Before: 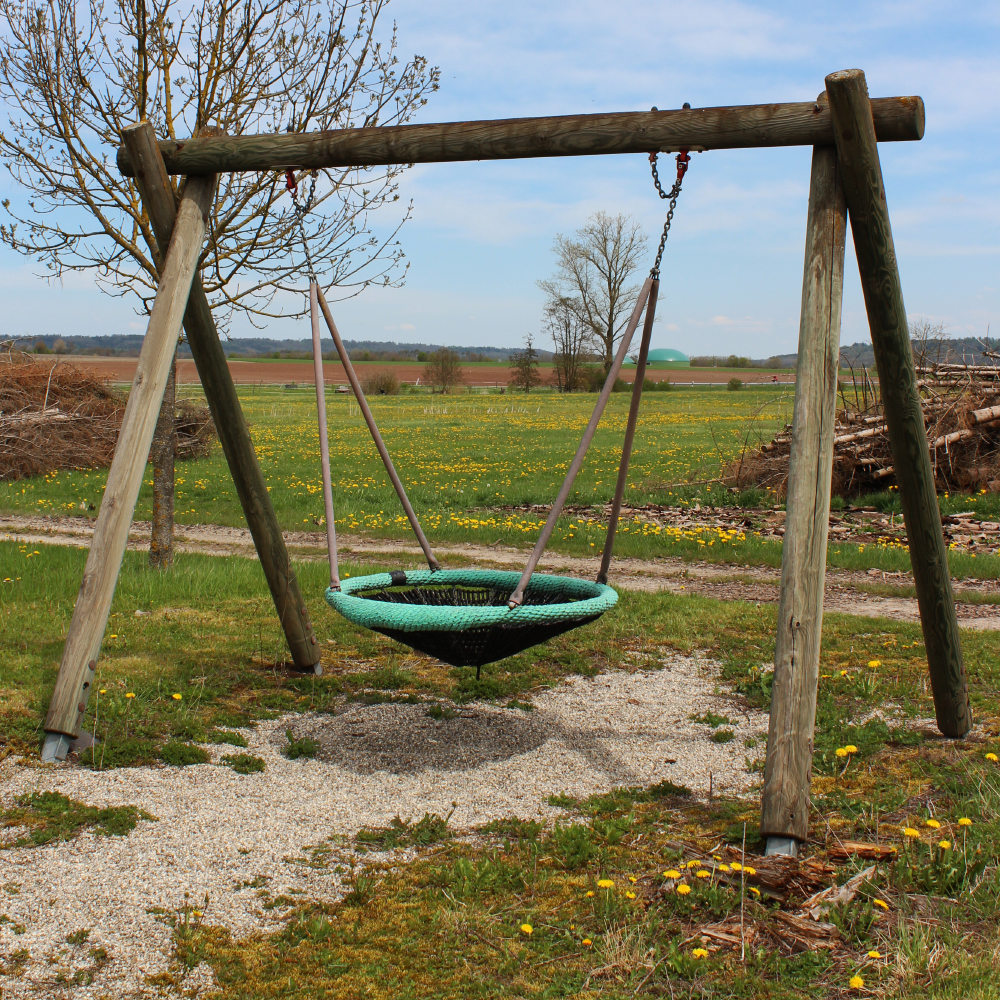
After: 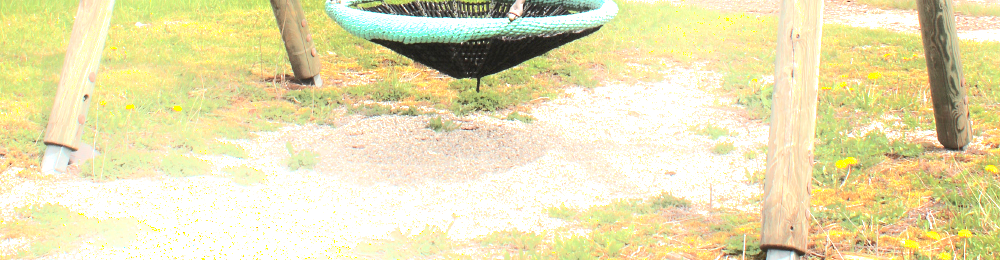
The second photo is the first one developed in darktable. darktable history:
crop and rotate: top 58.867%, bottom 15.12%
exposure: black level correction 0, exposure 1.932 EV, compensate highlight preservation false
shadows and highlights: shadows -55.39, highlights 88, soften with gaussian
